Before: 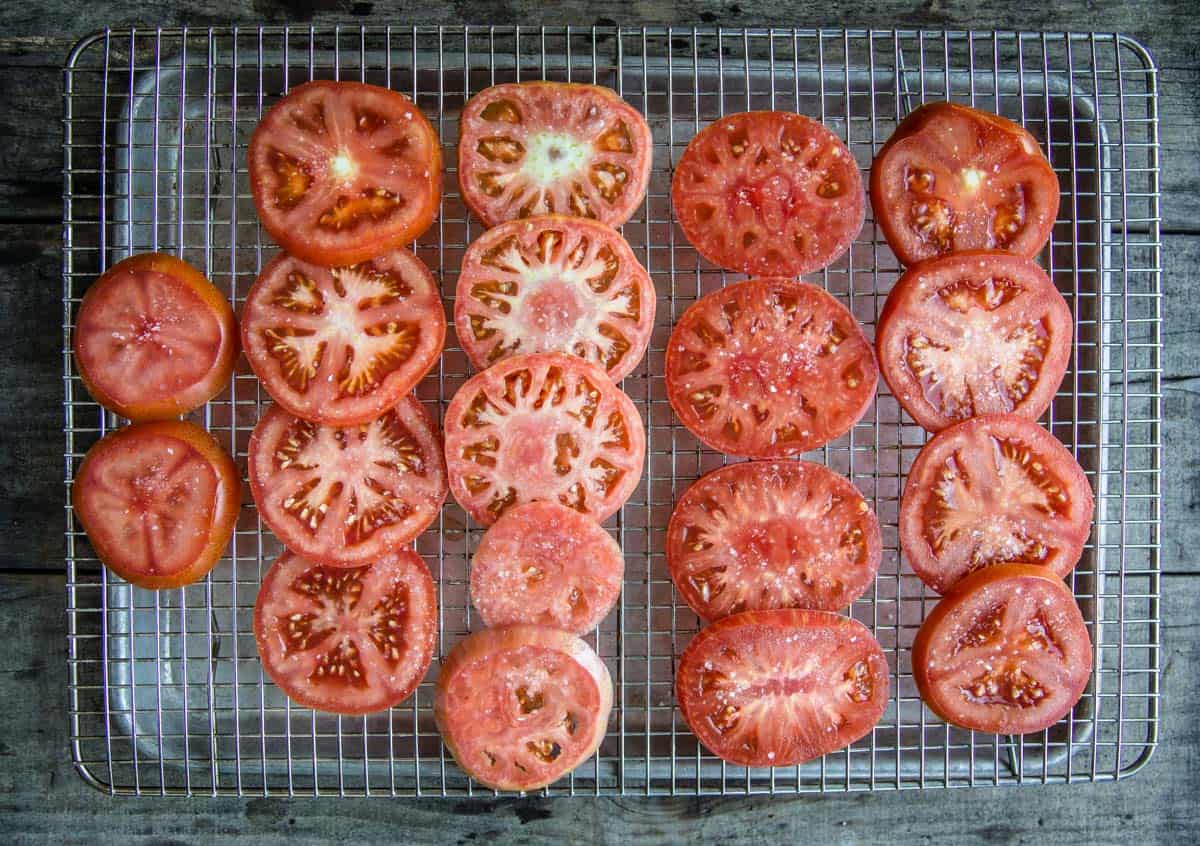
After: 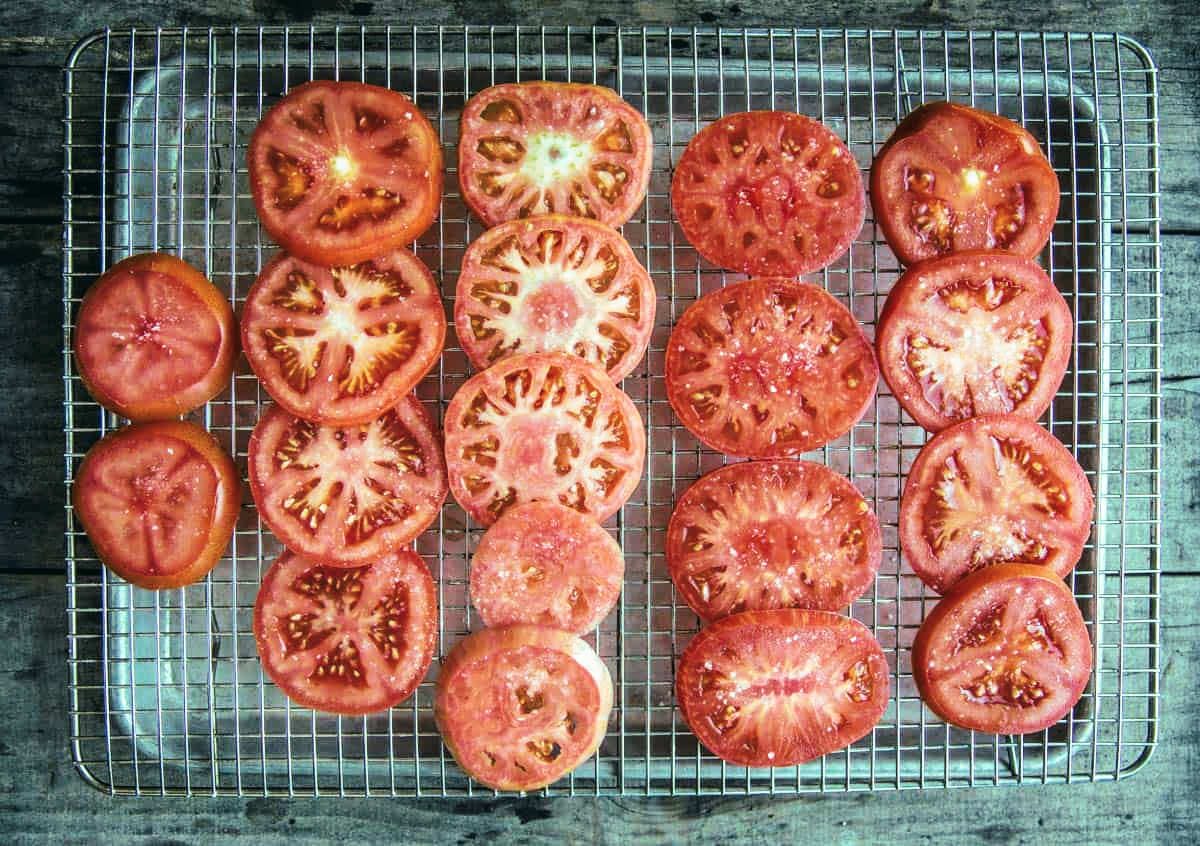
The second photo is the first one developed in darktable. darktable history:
tone curve: curves: ch0 [(0, 0) (0.003, 0.011) (0.011, 0.02) (0.025, 0.032) (0.044, 0.046) (0.069, 0.071) (0.1, 0.107) (0.136, 0.144) (0.177, 0.189) (0.224, 0.244) (0.277, 0.309) (0.335, 0.398) (0.399, 0.477) (0.468, 0.583) (0.543, 0.675) (0.623, 0.772) (0.709, 0.855) (0.801, 0.926) (0.898, 0.979) (1, 1)], preserve colors none
color look up table: target L [93.95, 85.11, 84.24, 88.5, 81.4, 78.63, 68.51, 66.26, 67.86, 56.35, 57.77, 46.73, 47.44, 37.82, 30.84, 24.07, 4.52, 200.24, 81.82, 73.38, 61.11, 52.47, 57, 47.52, 49.63, 47.06, 39.33, 31.75, 20.43, 15.54, 89.9, 81, 81.32, 64.82, 65.76, 55.67, 53.69, 34.8, 32.33, 32.15, 19.9, 13.65, 87.44, 80.64, 74.42, 70.19, 52.09, 47.11, 38.93], target a [20.97, -9.413, -13.51, -29.01, -39.12, -39.09, -19.87, -55.16, -54.1, -19.57, 0.981, -34.2, -33.94, -18.21, -25.54, -15.34, -7.36, 0, -6.316, 20.64, 31.61, 6.468, 5.582, 55.99, 38.86, 34.9, 50.46, 11.85, 33.2, 6.155, -14.16, 0.943, 9.394, 28.14, -14.3, 14.68, 30.86, -3.356, 38.62, 11.29, 9.182, 12.61, -27.43, -29.98, -36.63, -40.71, -26.03, -27.43, -11.81], target b [4.392, 48.54, 67.44, 70.26, 10.1, 14.03, 35.74, 53.33, 31.77, 45.51, 41.25, 35.3, 23.84, 31.89, 22.34, 19.73, 2.273, 0, 55.29, 11.56, 26.31, 44.93, 5.554, 12.91, 44.67, 8.386, 32.85, 31.22, 23.67, 13.09, 6.878, -15.47, -17.05, -10.66, -32.19, -25.44, -29.5, -0.22, 0.699, -51.48, -34.84, -7.291, -22.7, -18.93, -26.16, -3.828, -9.899, 3.678, -22.48], num patches 49
